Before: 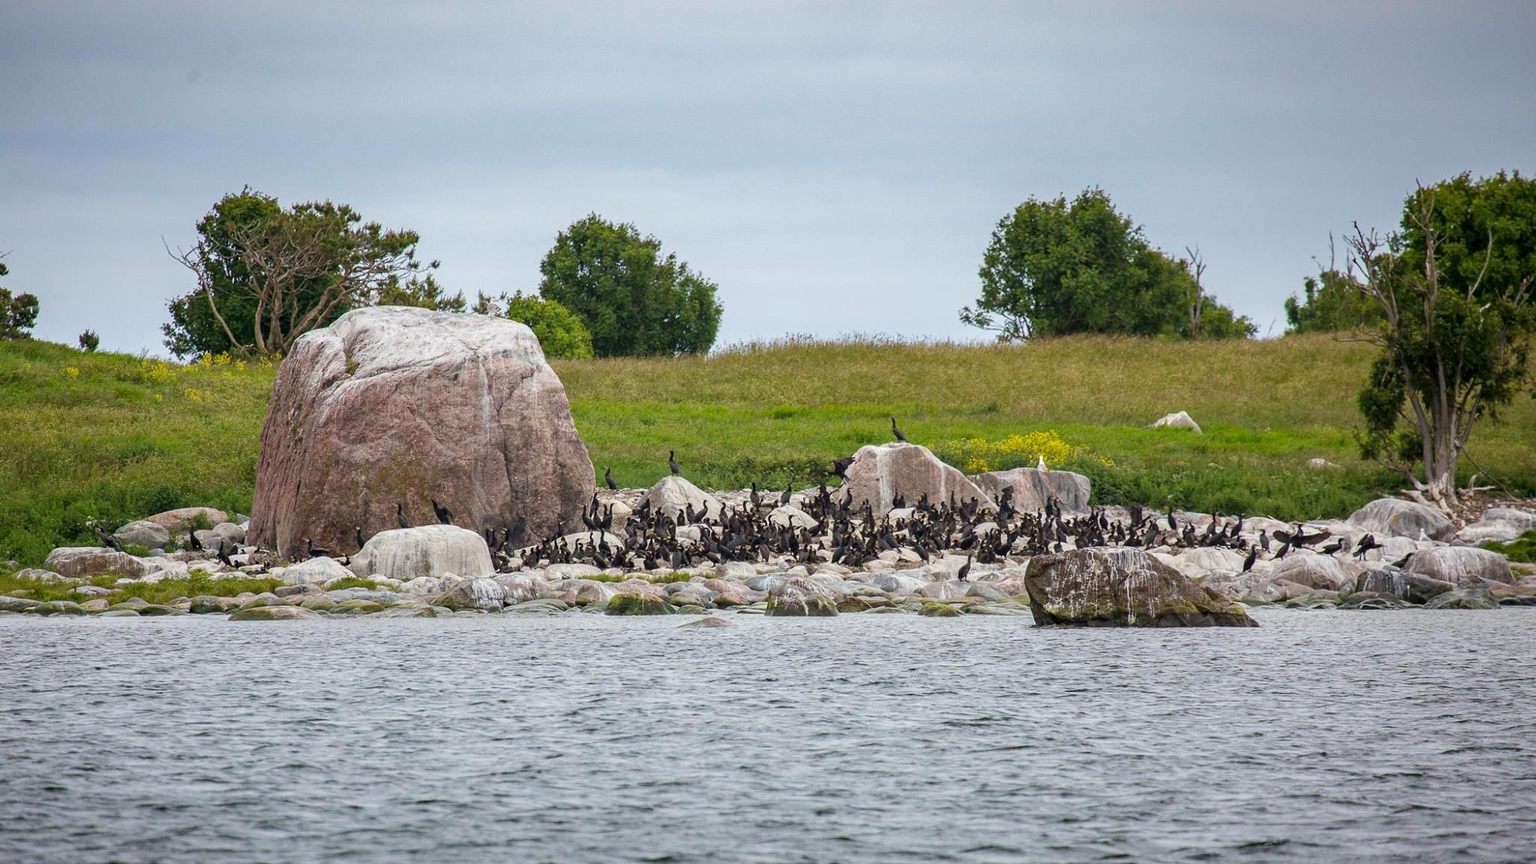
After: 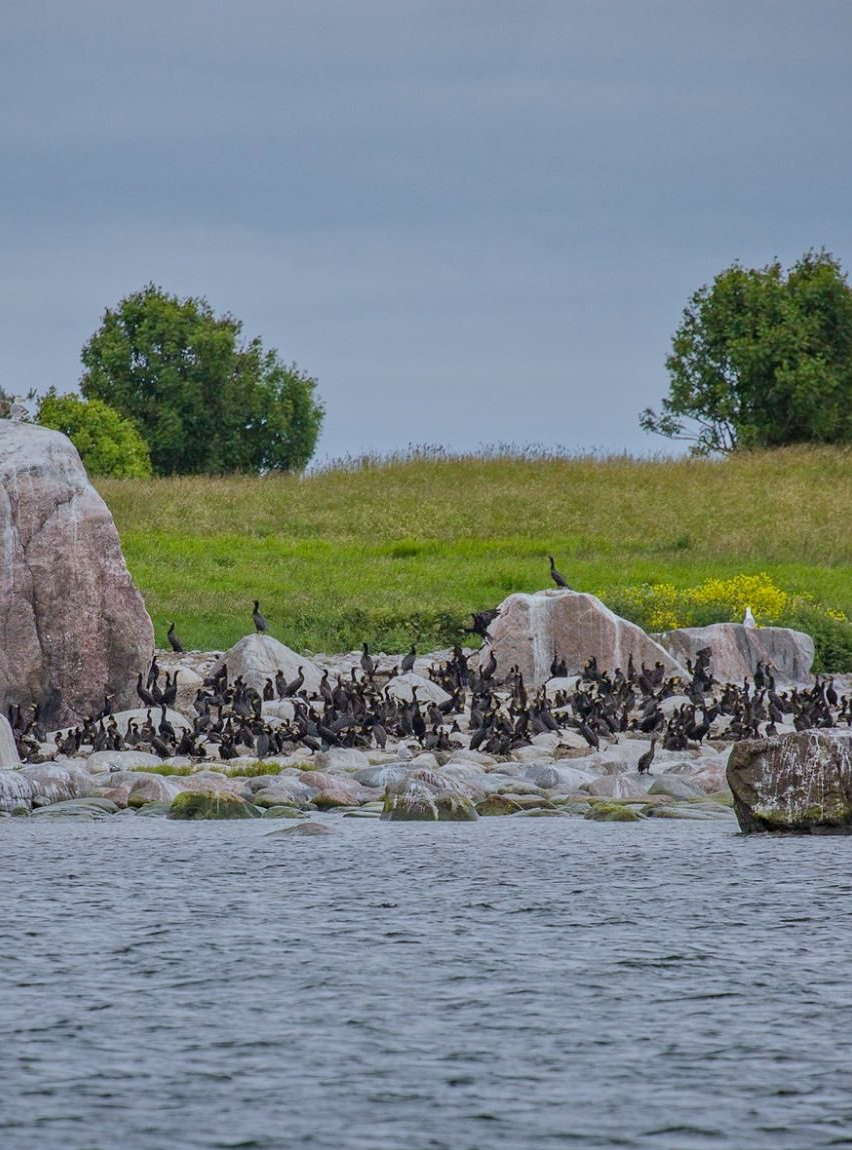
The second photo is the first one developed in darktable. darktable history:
crop: left 31.229%, right 27.105%
white balance: red 0.954, blue 1.079
tone equalizer: -8 EV -0.002 EV, -7 EV 0.005 EV, -6 EV -0.008 EV, -5 EV 0.007 EV, -4 EV -0.042 EV, -3 EV -0.233 EV, -2 EV -0.662 EV, -1 EV -0.983 EV, +0 EV -0.969 EV, smoothing diameter 2%, edges refinement/feathering 20, mask exposure compensation -1.57 EV, filter diffusion 5
